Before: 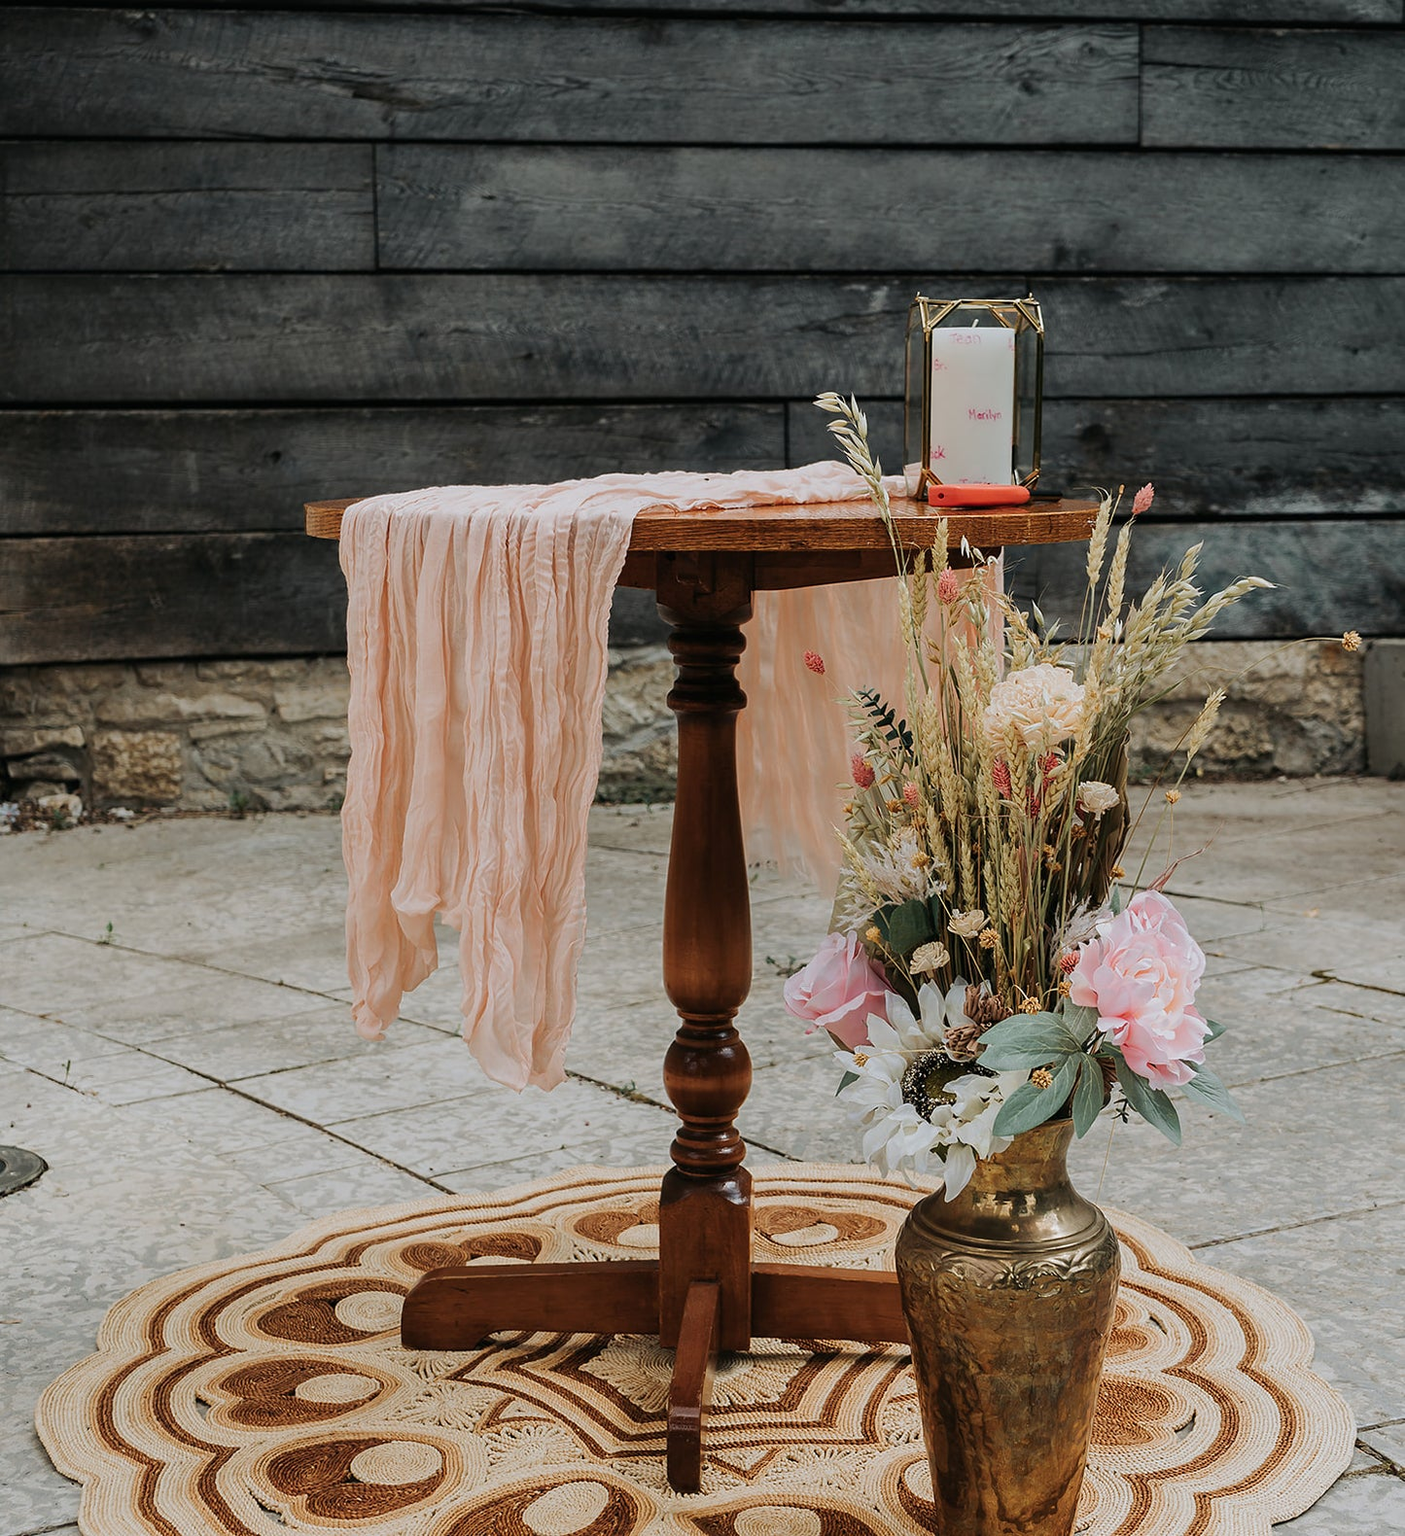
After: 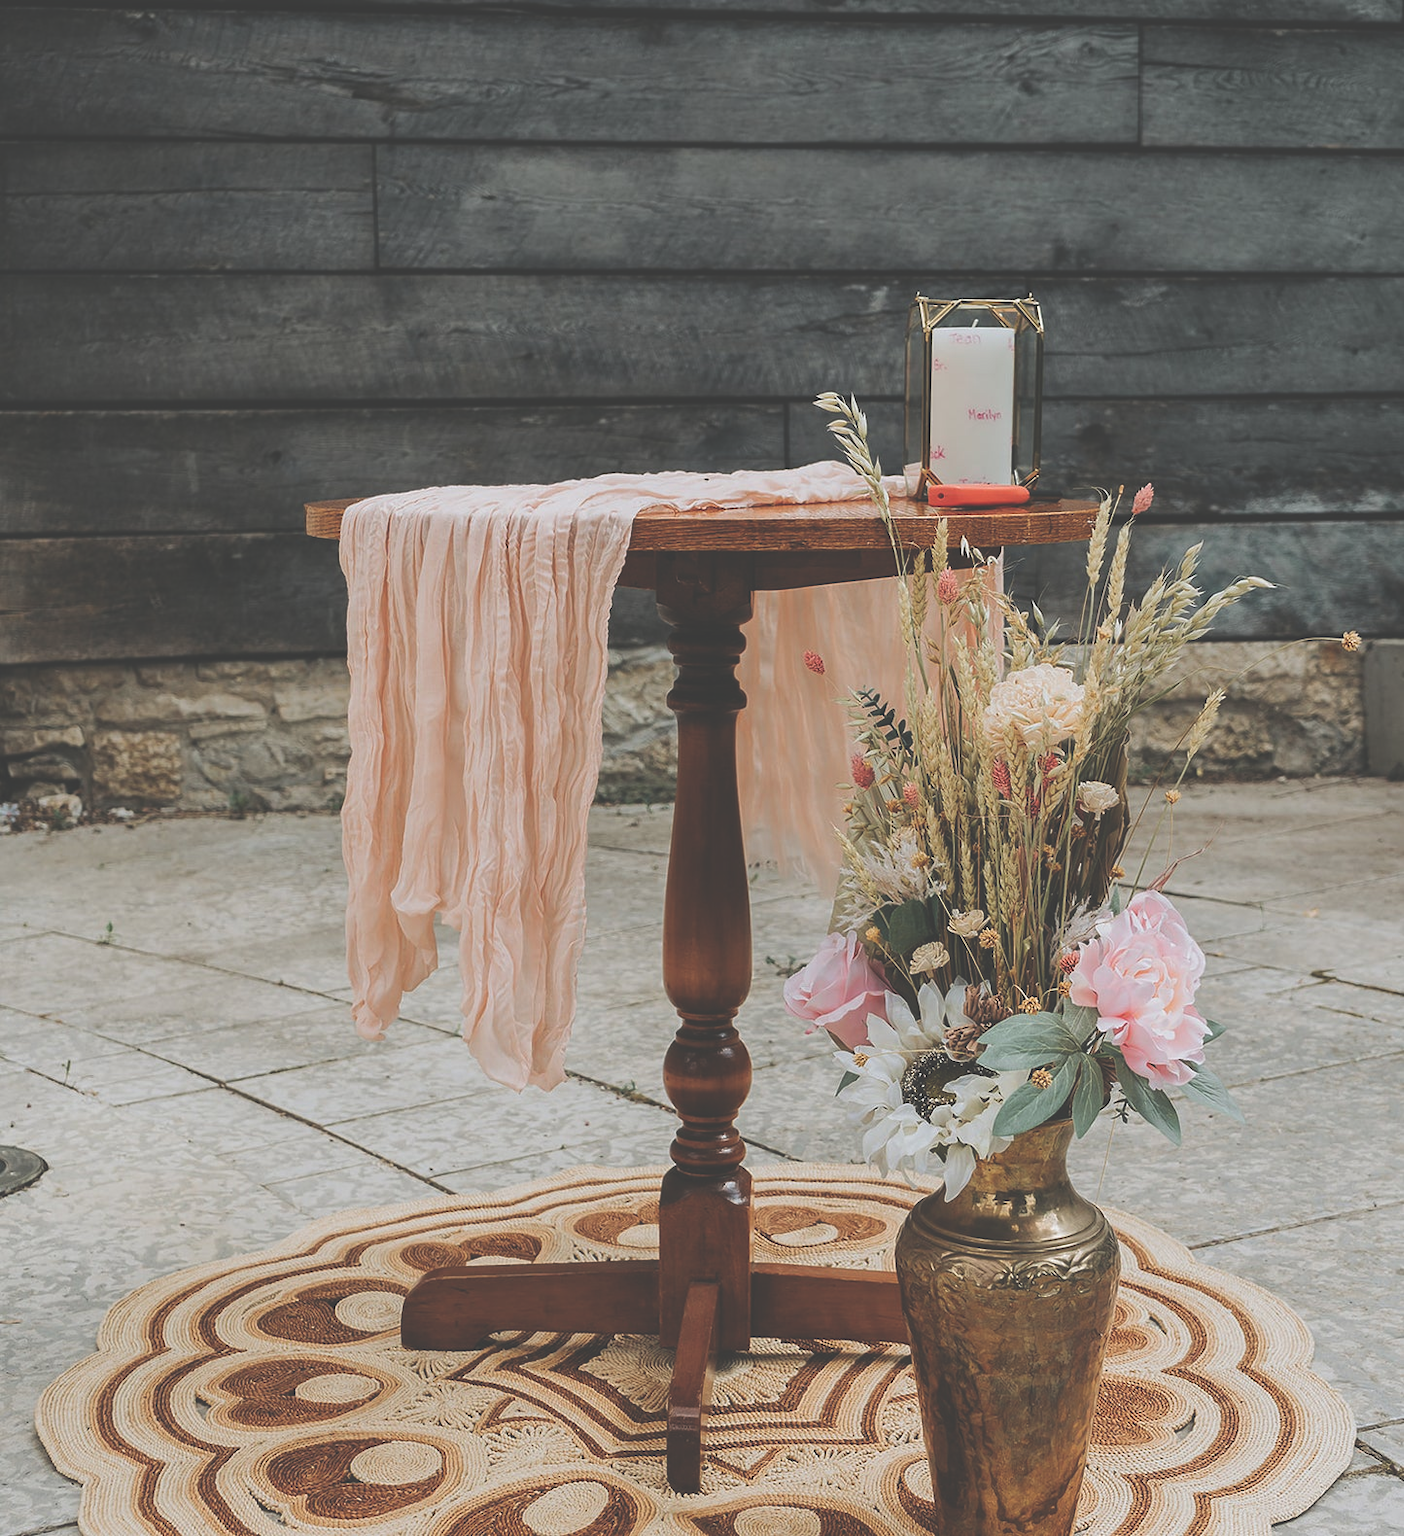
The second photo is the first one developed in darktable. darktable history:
exposure: black level correction -0.041, exposure 0.063 EV, compensate highlight preservation false
